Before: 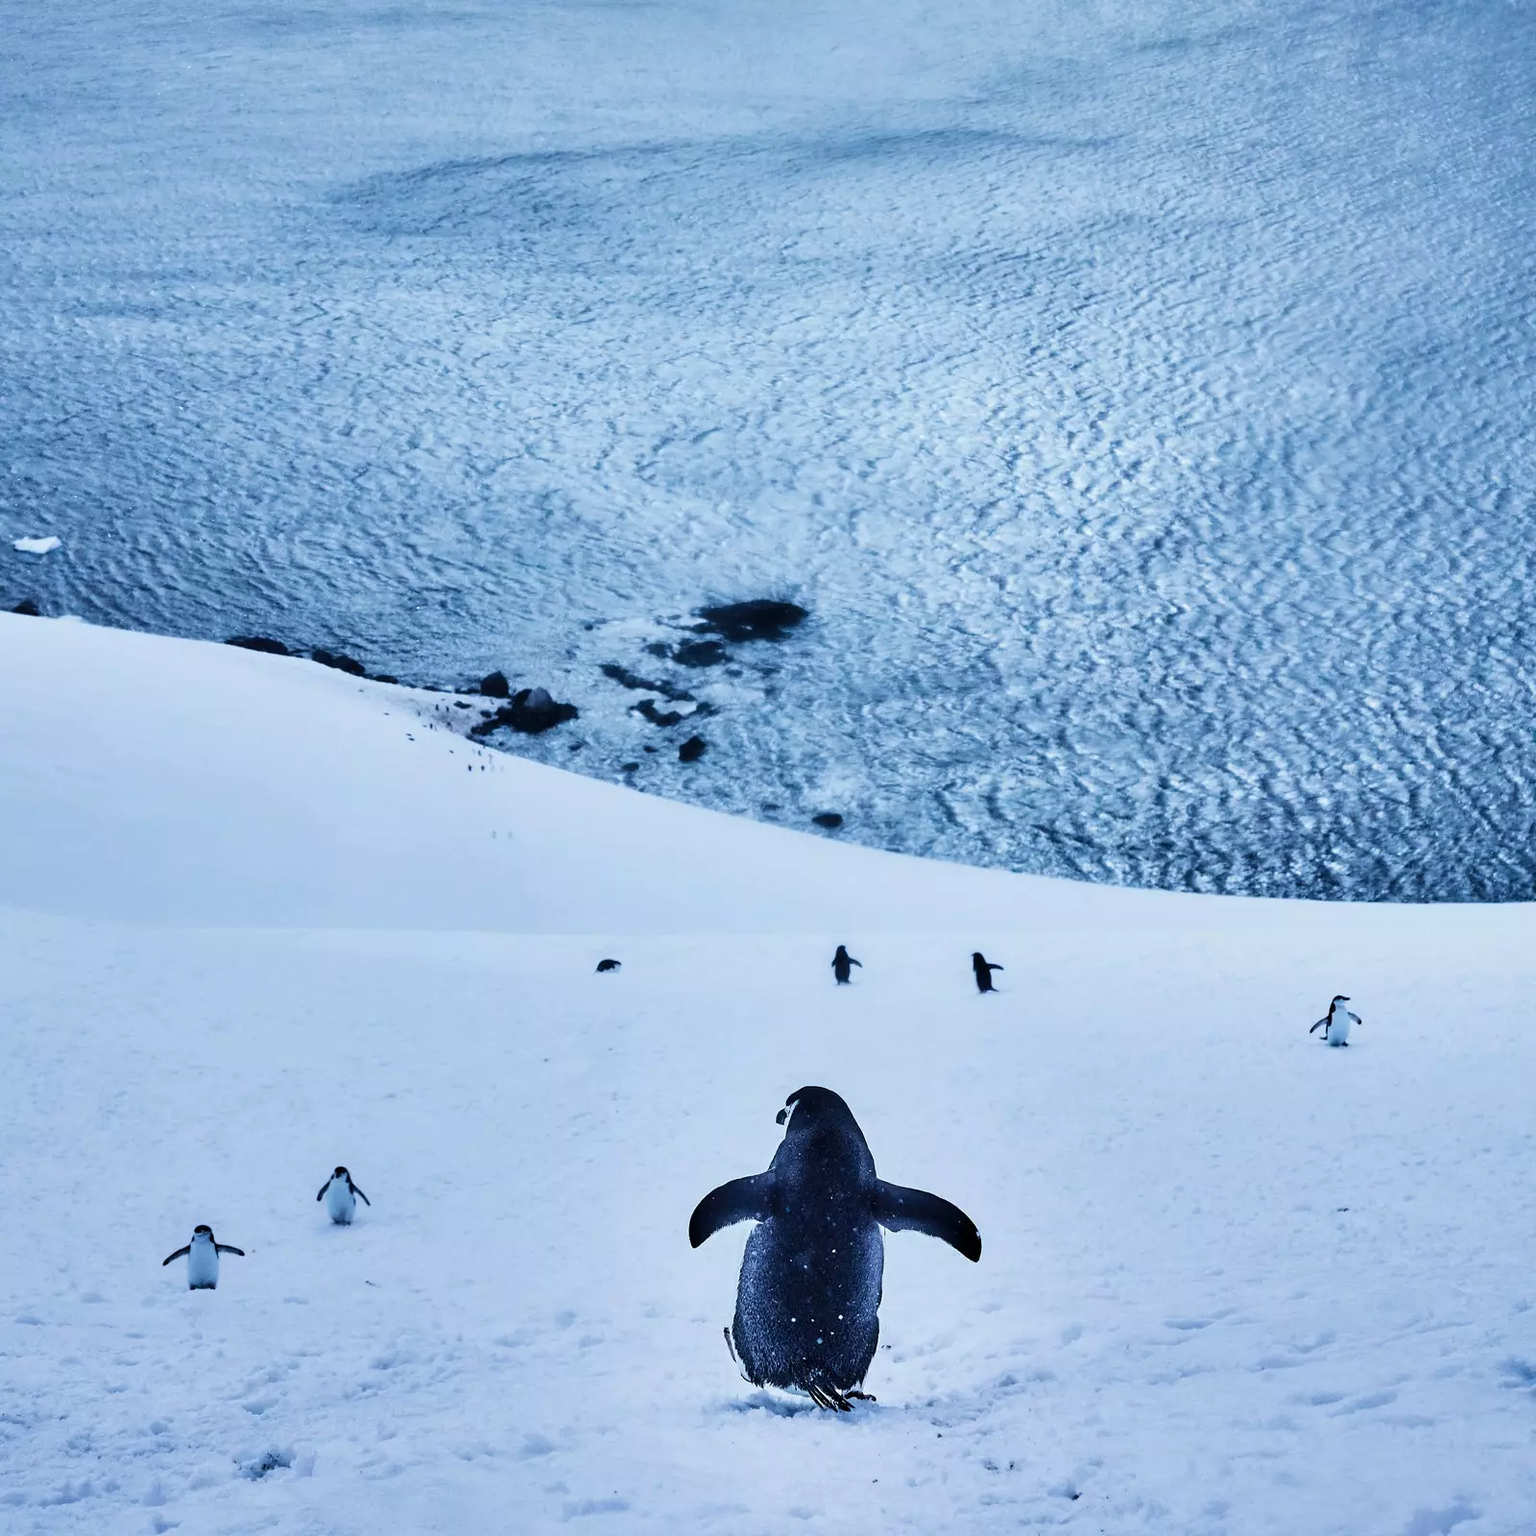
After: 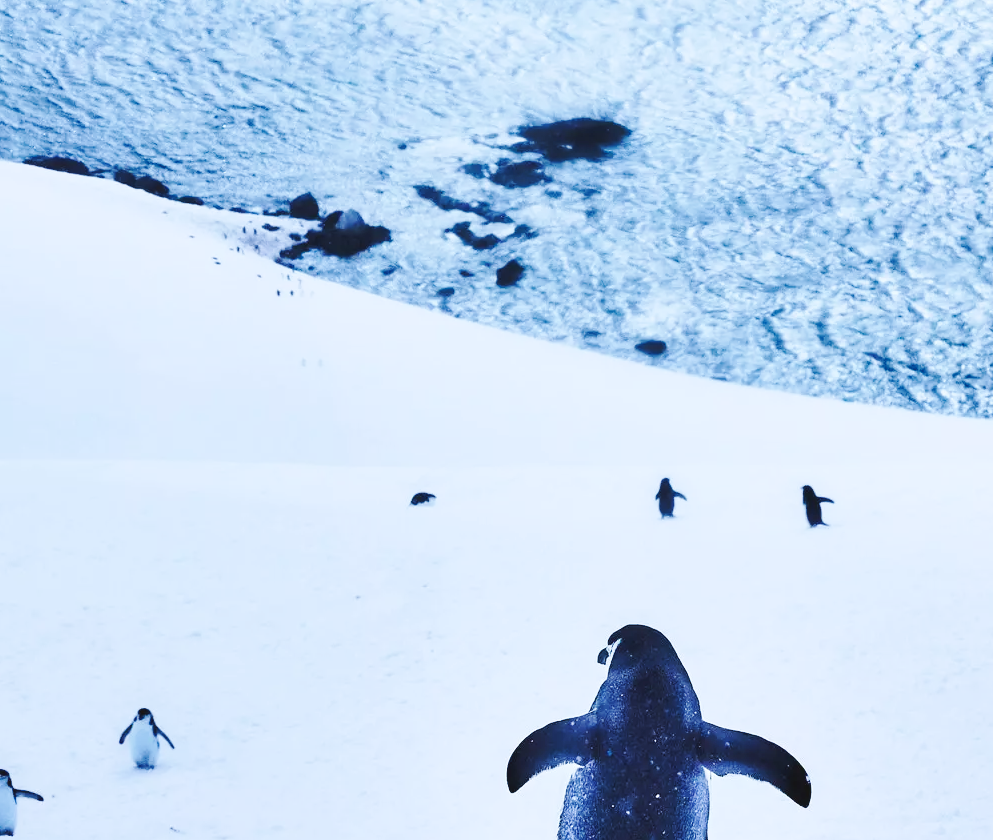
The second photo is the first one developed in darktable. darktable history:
color calibration: illuminant as shot in camera, x 0.358, y 0.373, temperature 4628.91 K
crop: left 13.196%, top 31.707%, right 24.709%, bottom 15.747%
base curve: curves: ch0 [(0, 0.007) (0.028, 0.063) (0.121, 0.311) (0.46, 0.743) (0.859, 0.957) (1, 1)], preserve colors none
